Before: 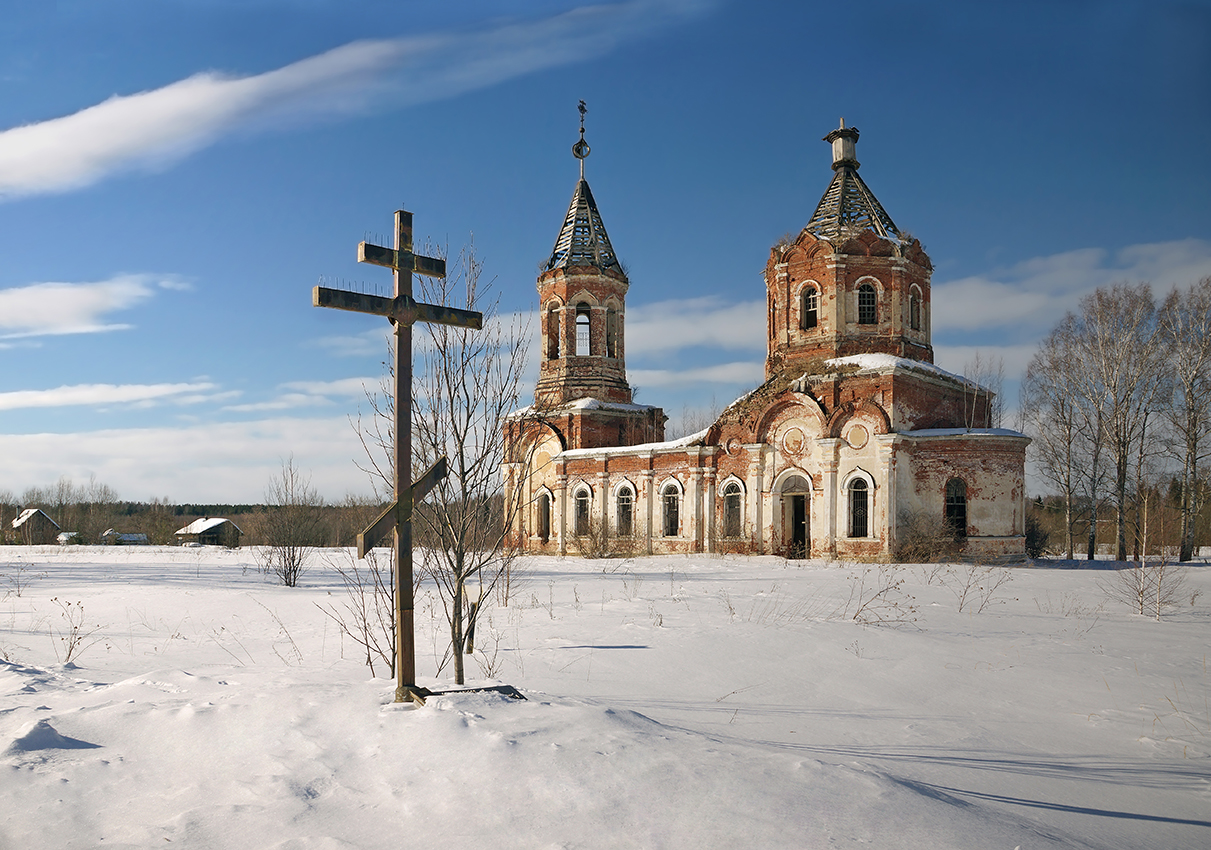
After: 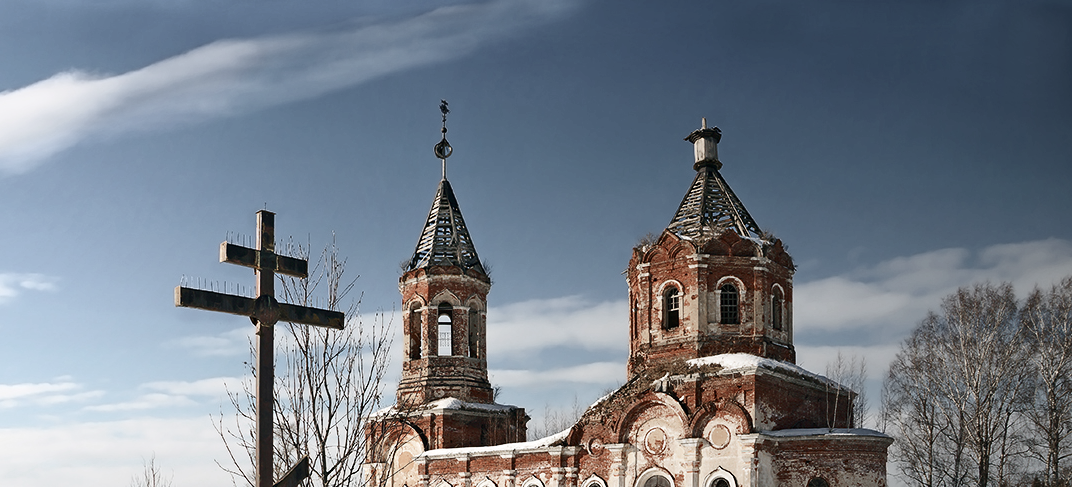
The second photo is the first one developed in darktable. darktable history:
contrast brightness saturation: contrast 0.255, saturation -0.309
shadows and highlights: shadows -9.89, white point adjustment 1.42, highlights 8.63
crop and rotate: left 11.426%, bottom 42.673%
color zones: curves: ch0 [(0, 0.299) (0.25, 0.383) (0.456, 0.352) (0.736, 0.571)]; ch1 [(0, 0.63) (0.151, 0.568) (0.254, 0.416) (0.47, 0.558) (0.732, 0.37) (0.909, 0.492)]; ch2 [(0.004, 0.604) (0.158, 0.443) (0.257, 0.403) (0.761, 0.468)]
